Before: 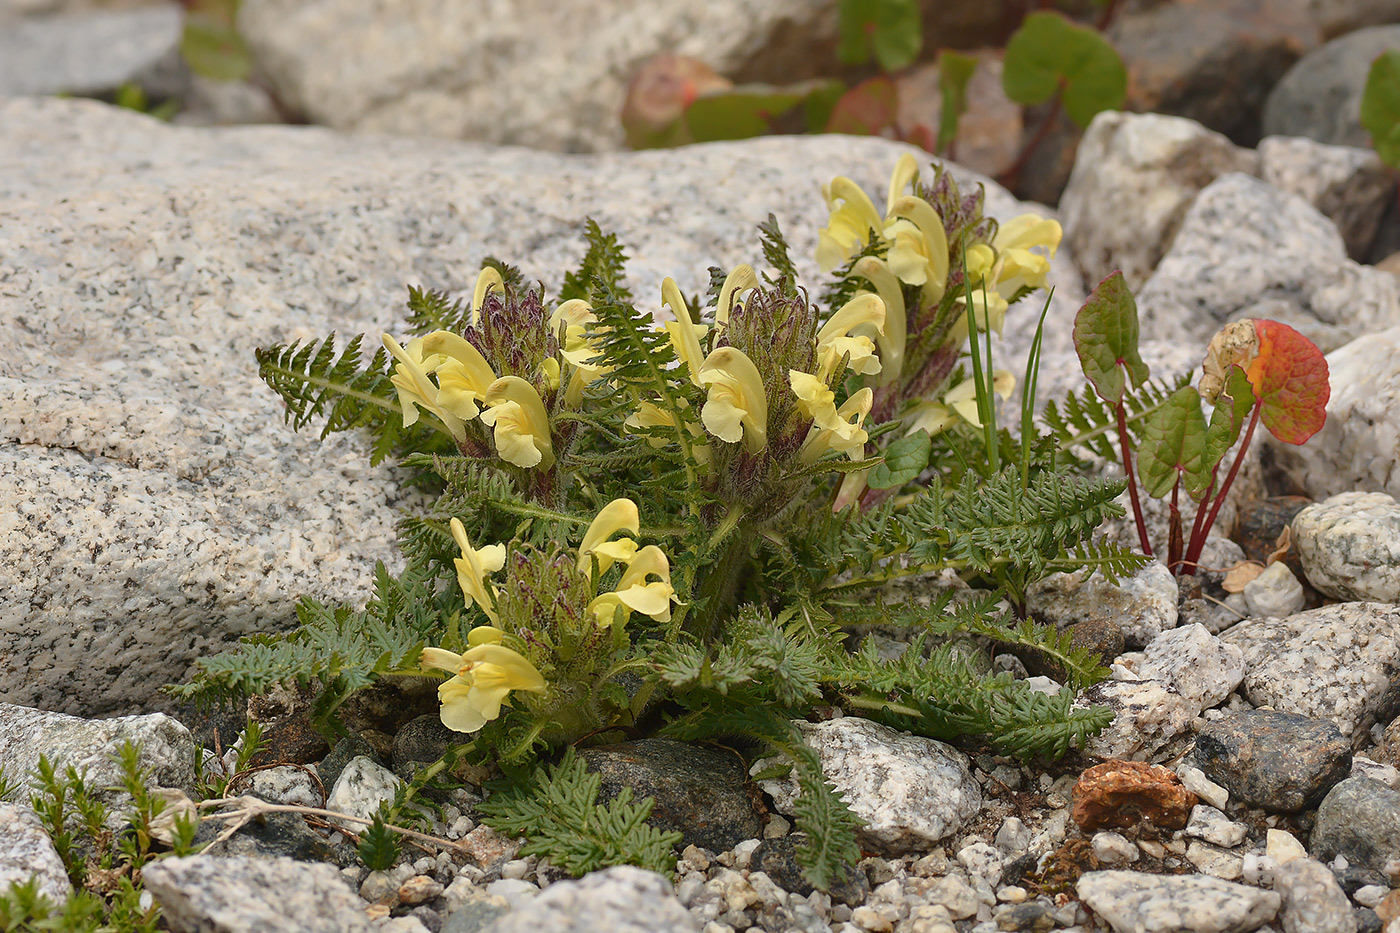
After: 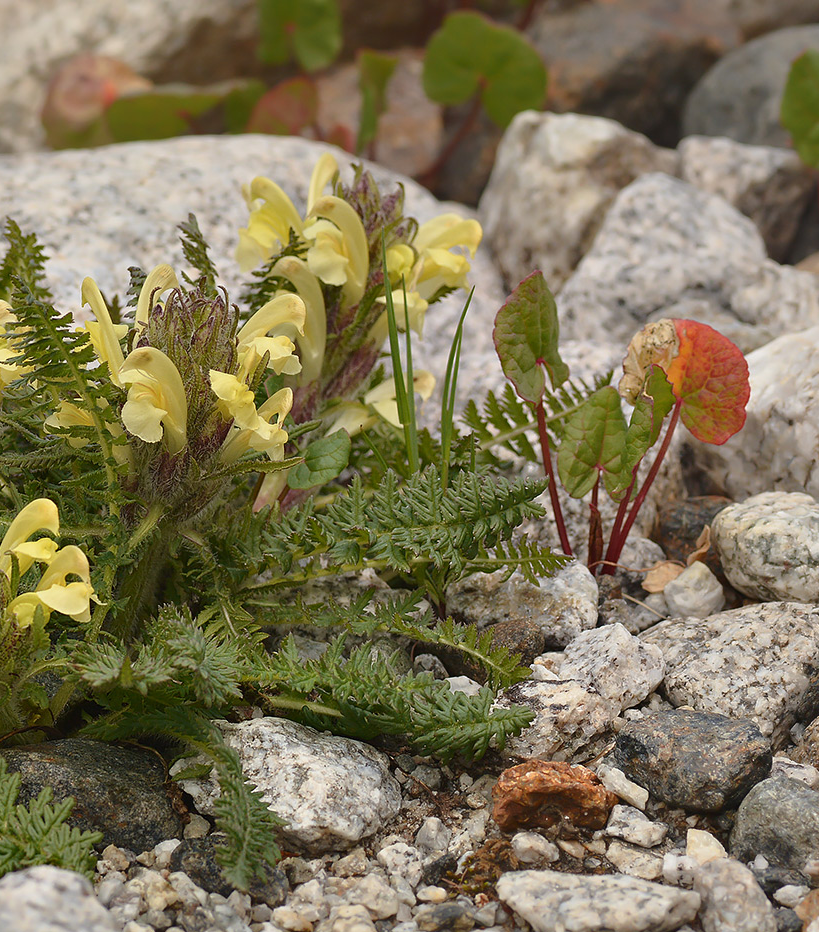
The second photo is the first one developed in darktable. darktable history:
crop: left 41.5%
